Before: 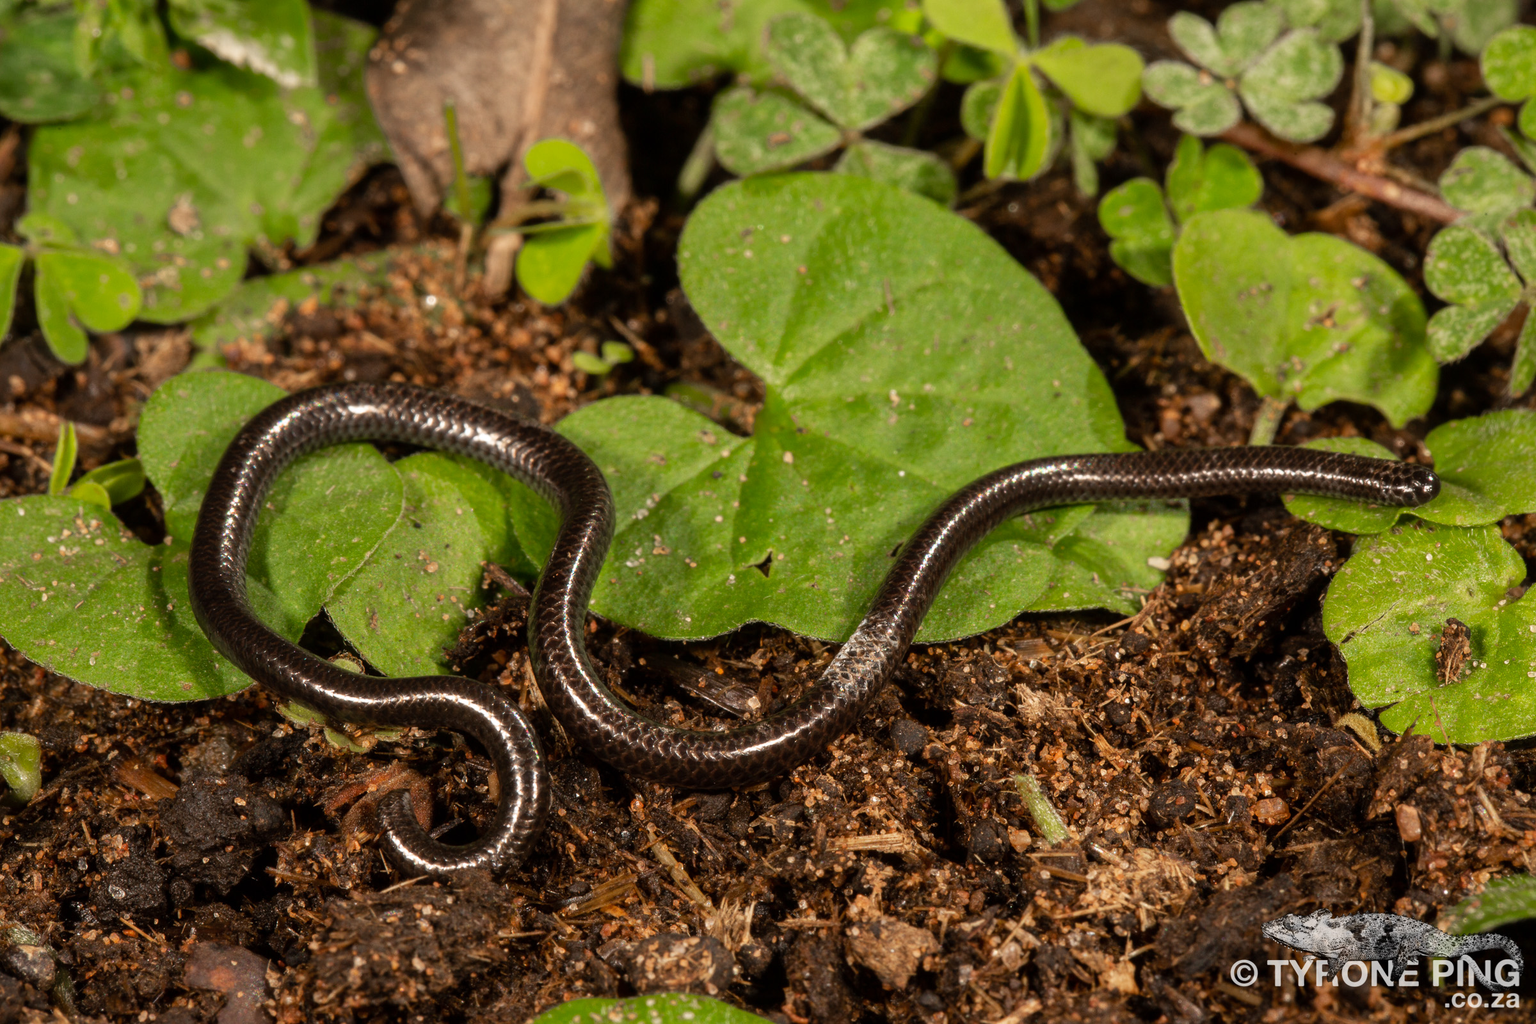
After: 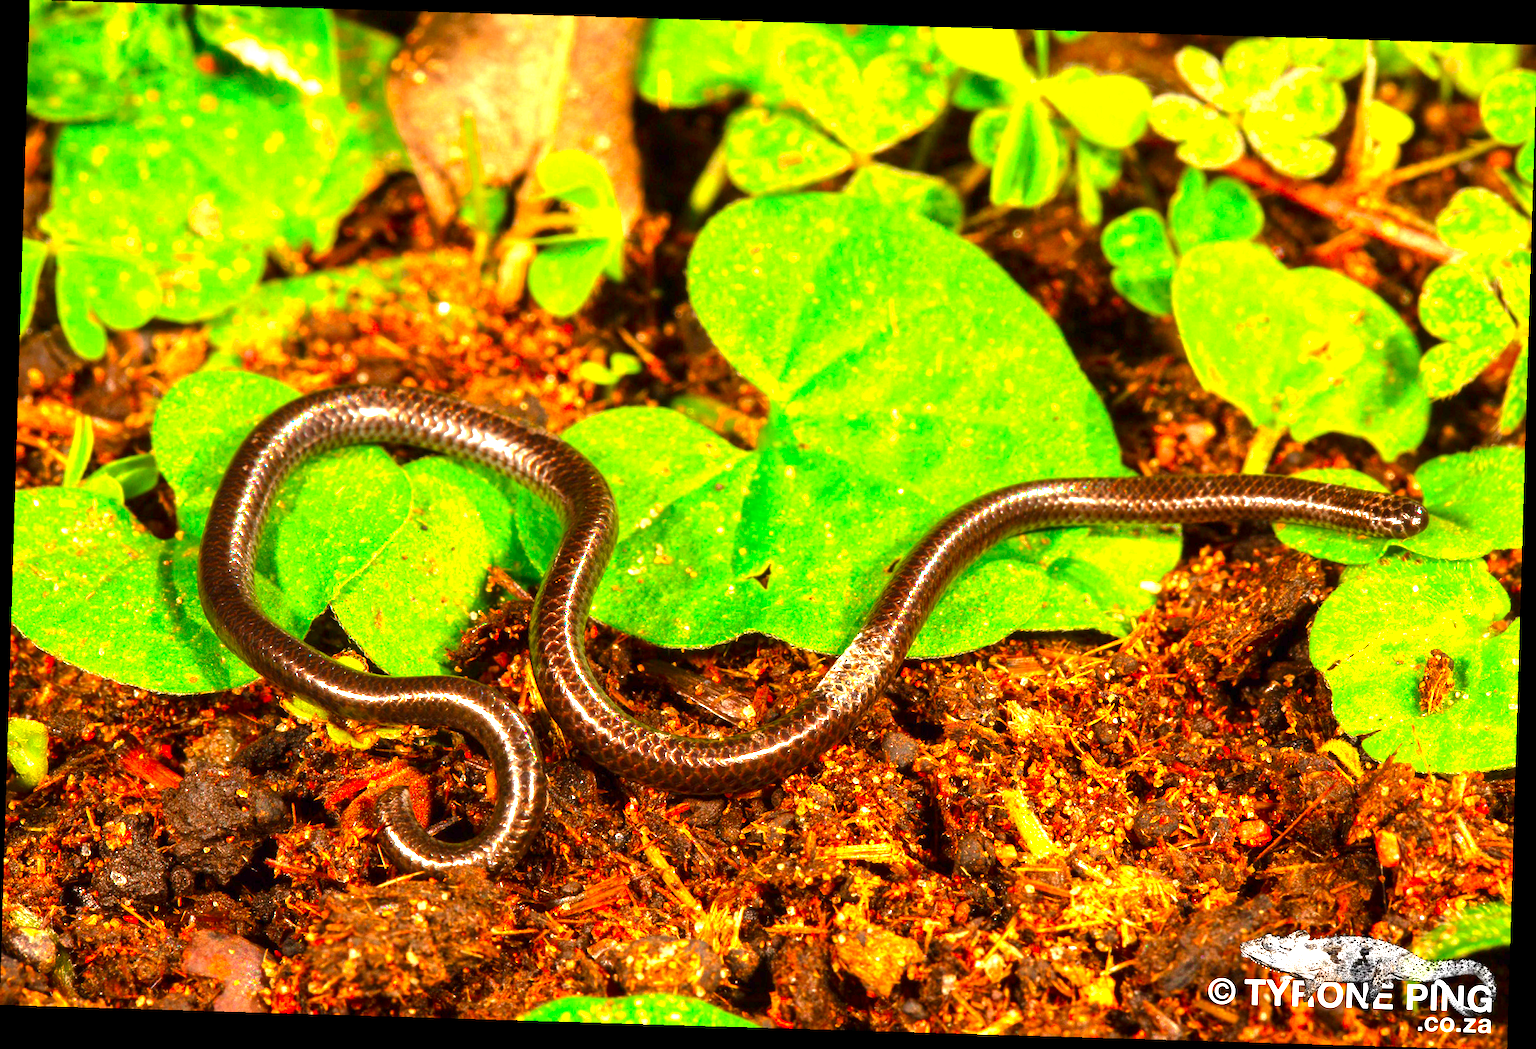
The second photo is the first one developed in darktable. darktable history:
exposure: exposure 2 EV, compensate highlight preservation false
rotate and perspective: rotation 1.72°, automatic cropping off
color correction: saturation 2.15
